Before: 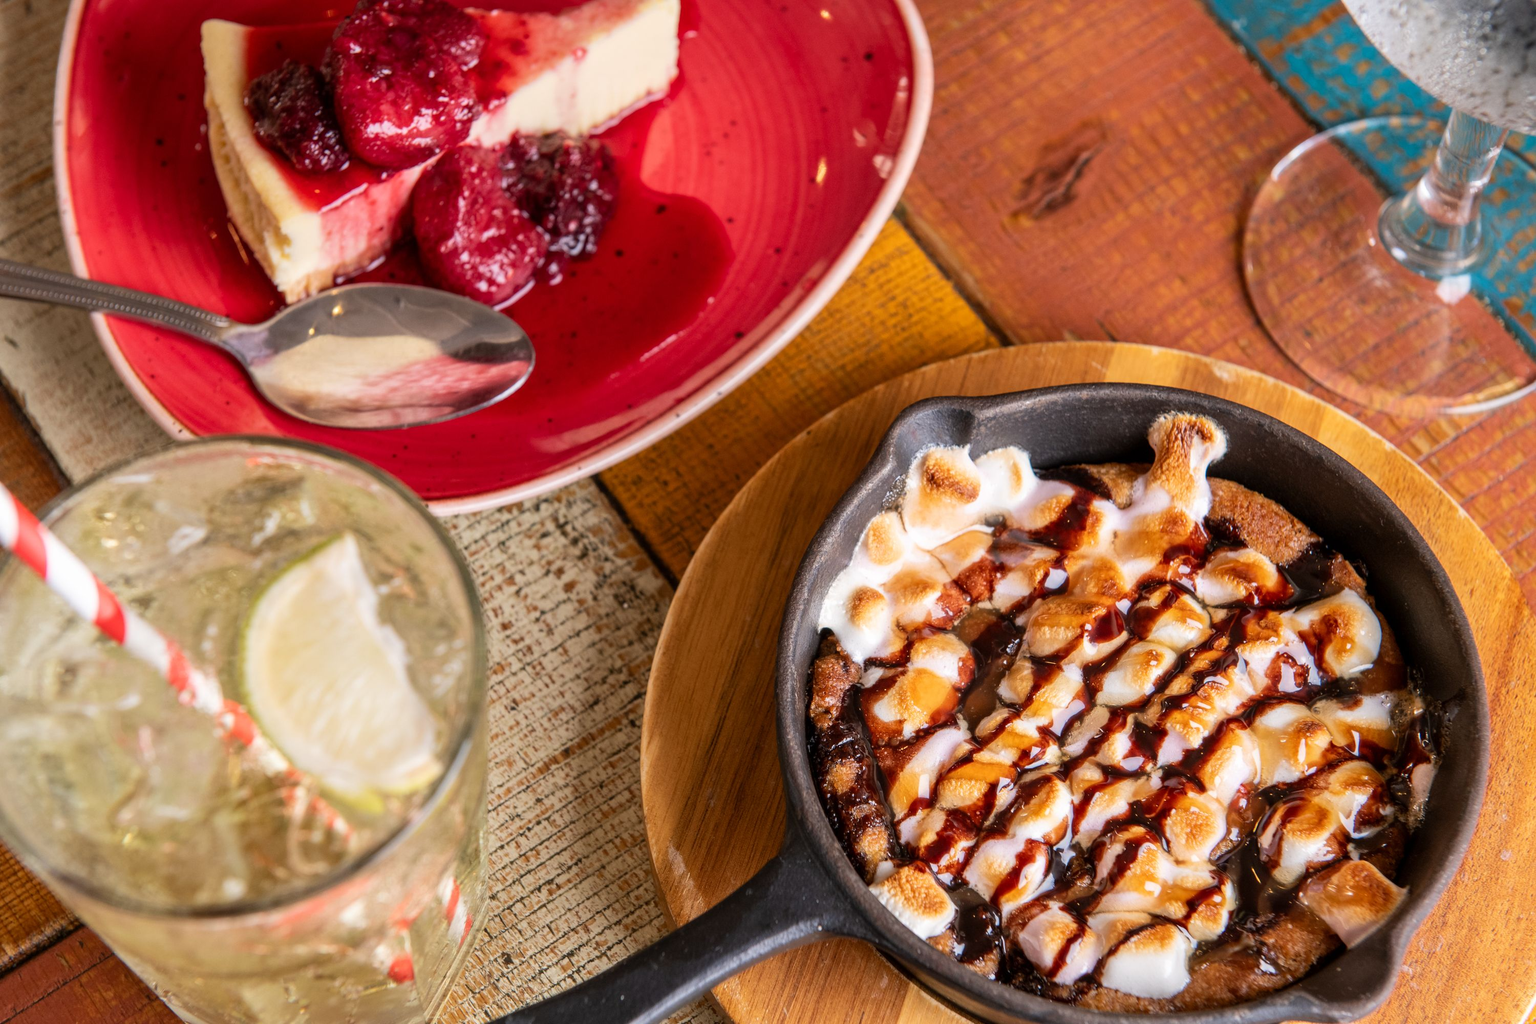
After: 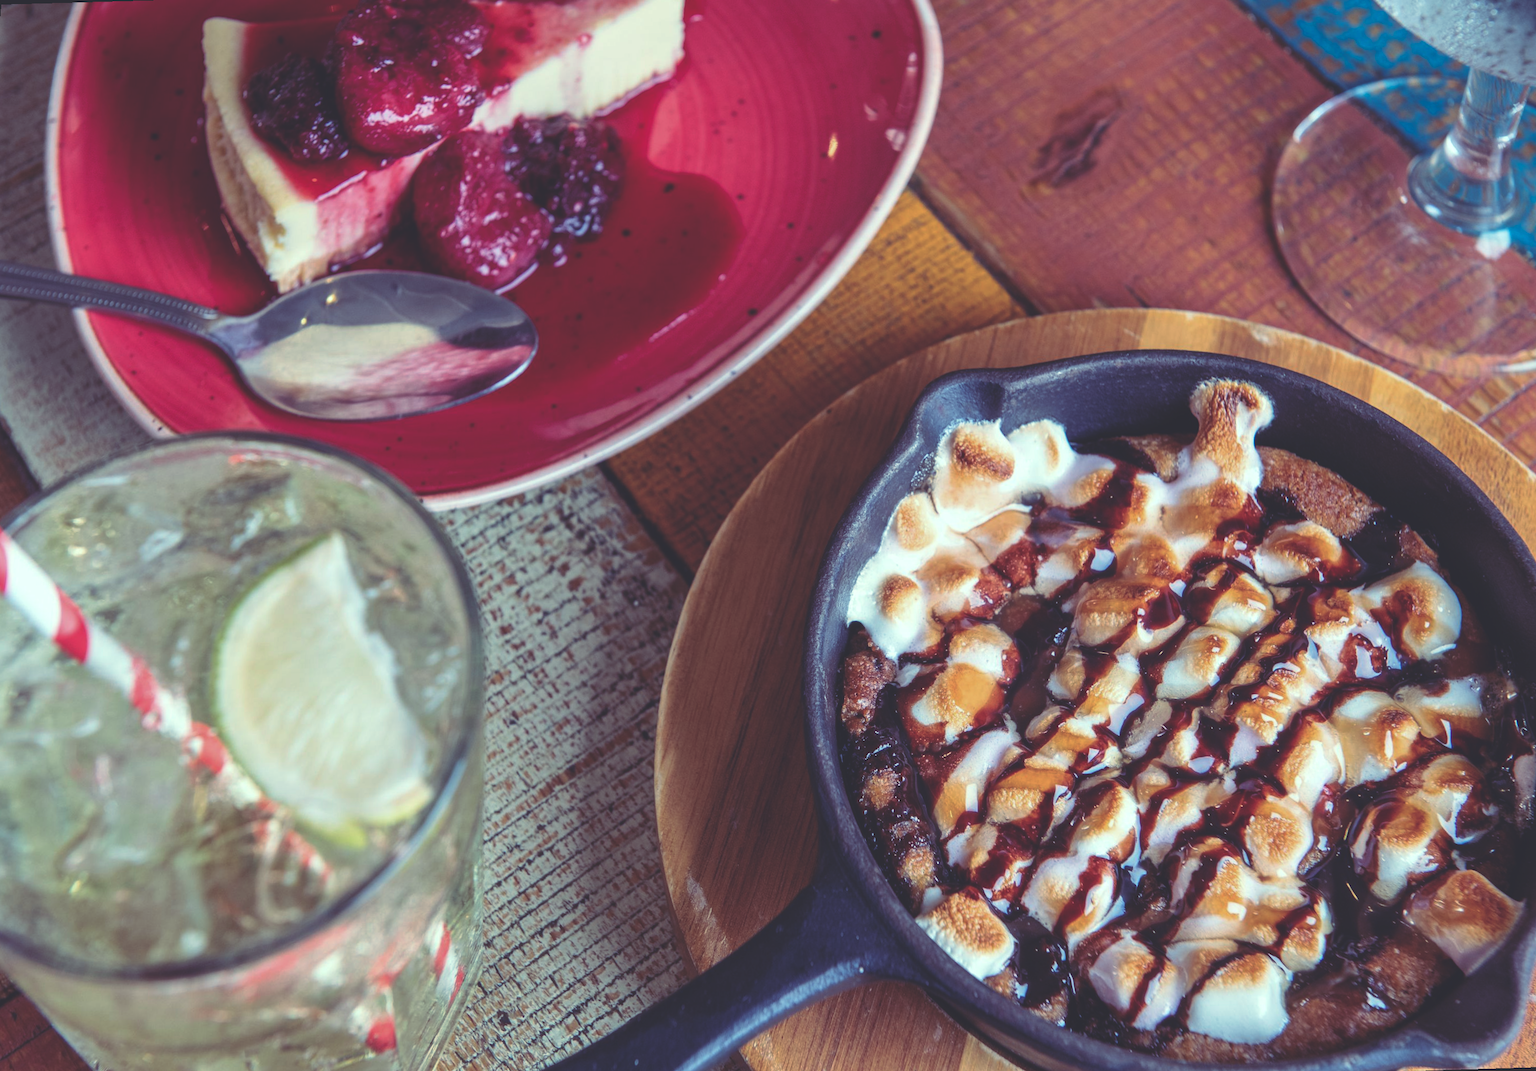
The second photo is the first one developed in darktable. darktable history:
white balance: red 1, blue 1
rgb curve: curves: ch0 [(0, 0.186) (0.314, 0.284) (0.576, 0.466) (0.805, 0.691) (0.936, 0.886)]; ch1 [(0, 0.186) (0.314, 0.284) (0.581, 0.534) (0.771, 0.746) (0.936, 0.958)]; ch2 [(0, 0.216) (0.275, 0.39) (1, 1)], mode RGB, independent channels, compensate middle gray true, preserve colors none
rotate and perspective: rotation -1.68°, lens shift (vertical) -0.146, crop left 0.049, crop right 0.912, crop top 0.032, crop bottom 0.96
